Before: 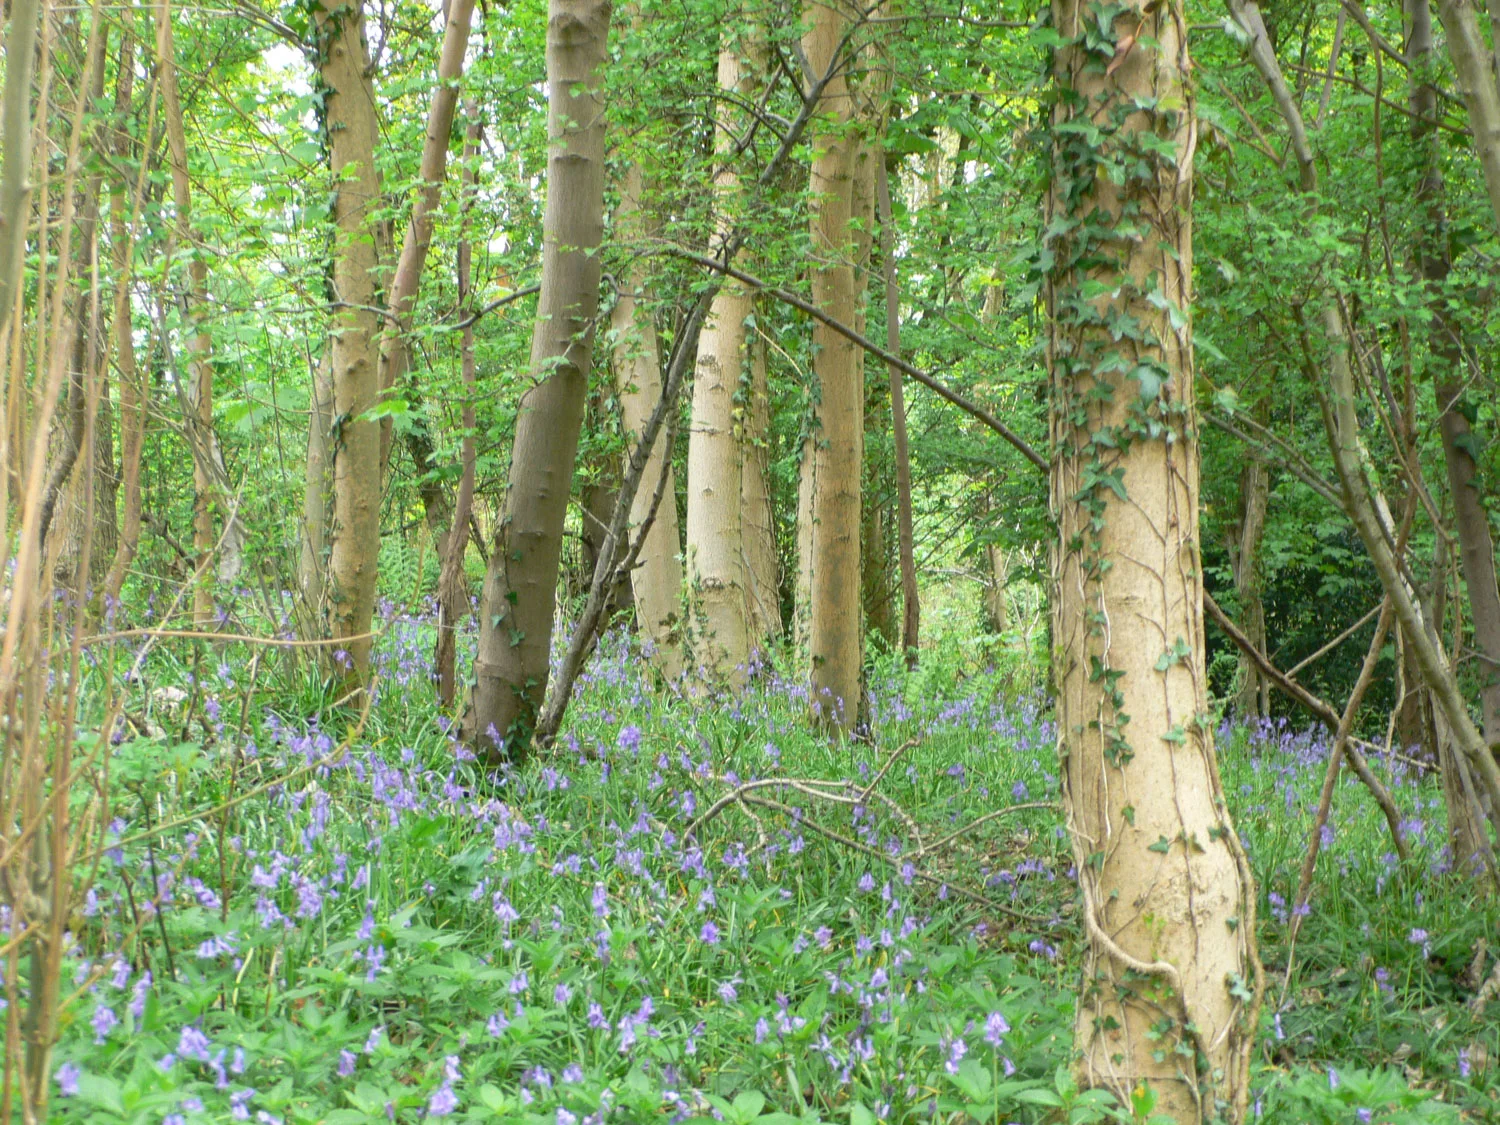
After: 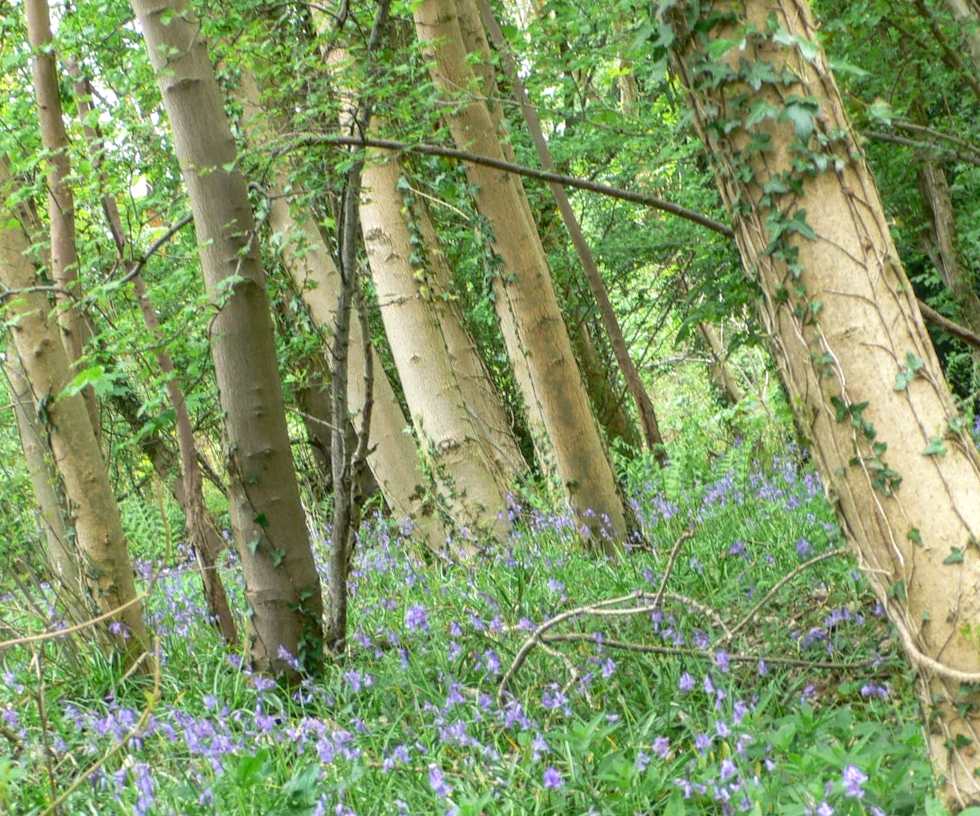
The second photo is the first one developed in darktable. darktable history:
crop and rotate: angle 17.9°, left 6.758%, right 4.205%, bottom 1.153%
levels: white 99.94%, levels [0, 0.498, 0.996]
local contrast: on, module defaults
